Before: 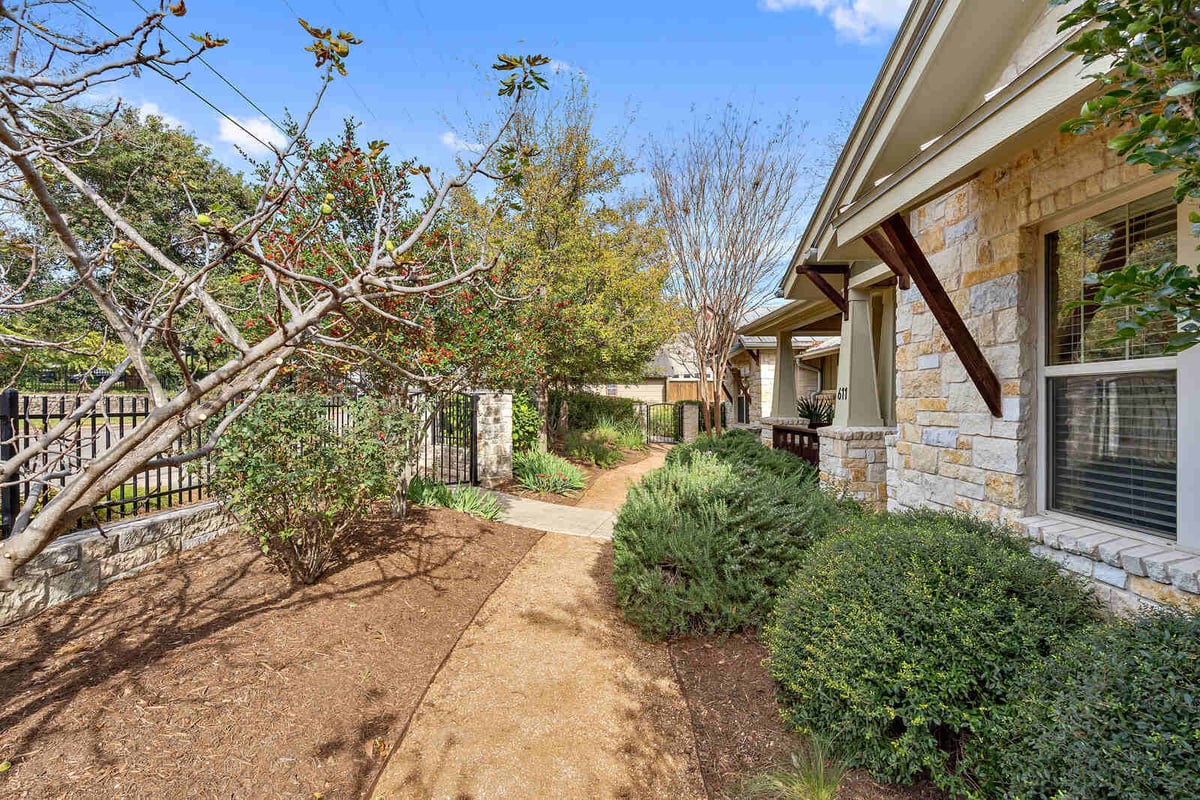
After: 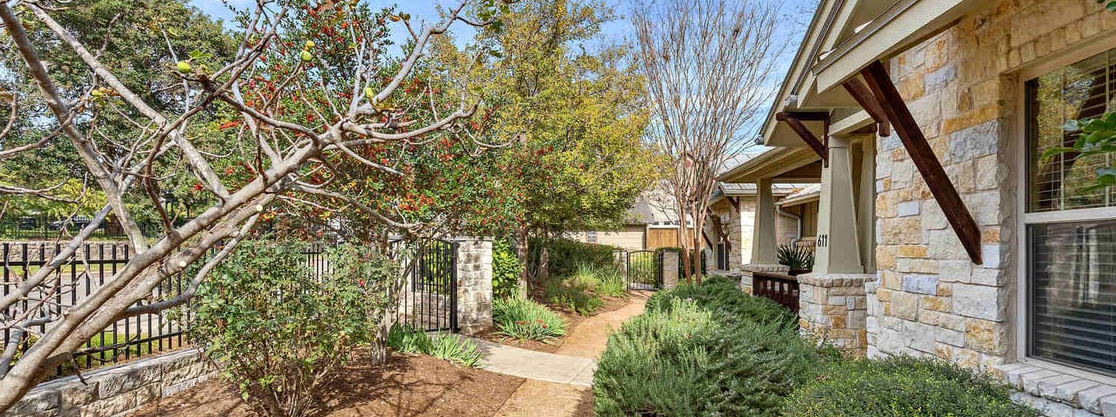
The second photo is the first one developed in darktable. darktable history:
crop: left 1.744%, top 19.225%, right 5.069%, bottom 28.357%
tone equalizer: on, module defaults
